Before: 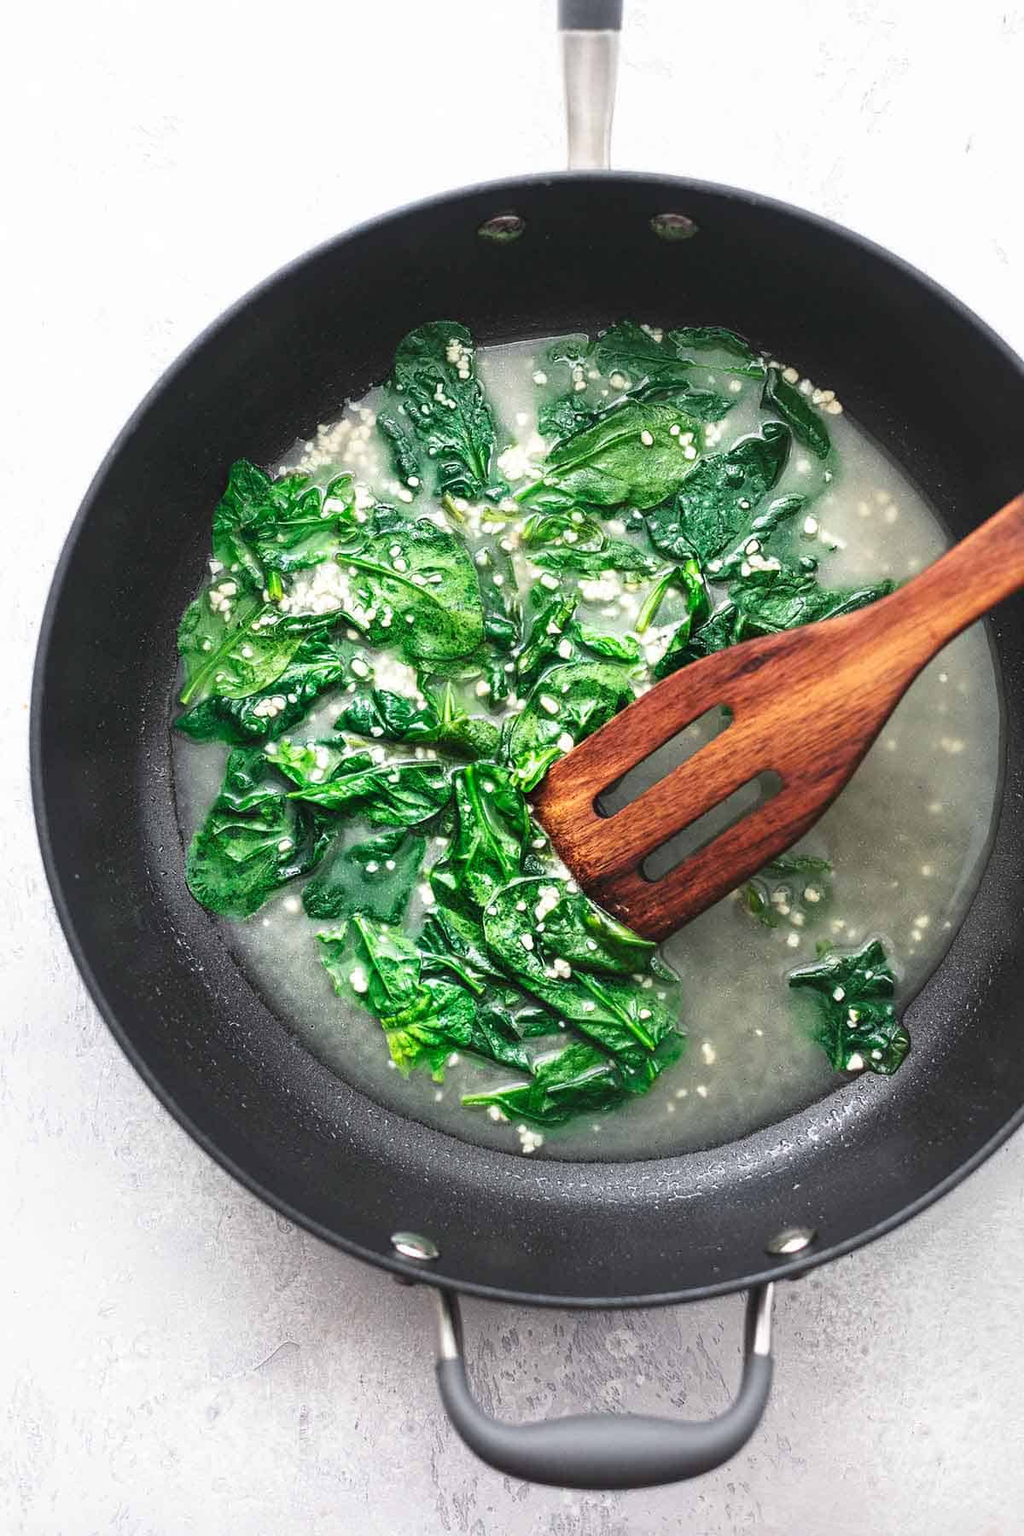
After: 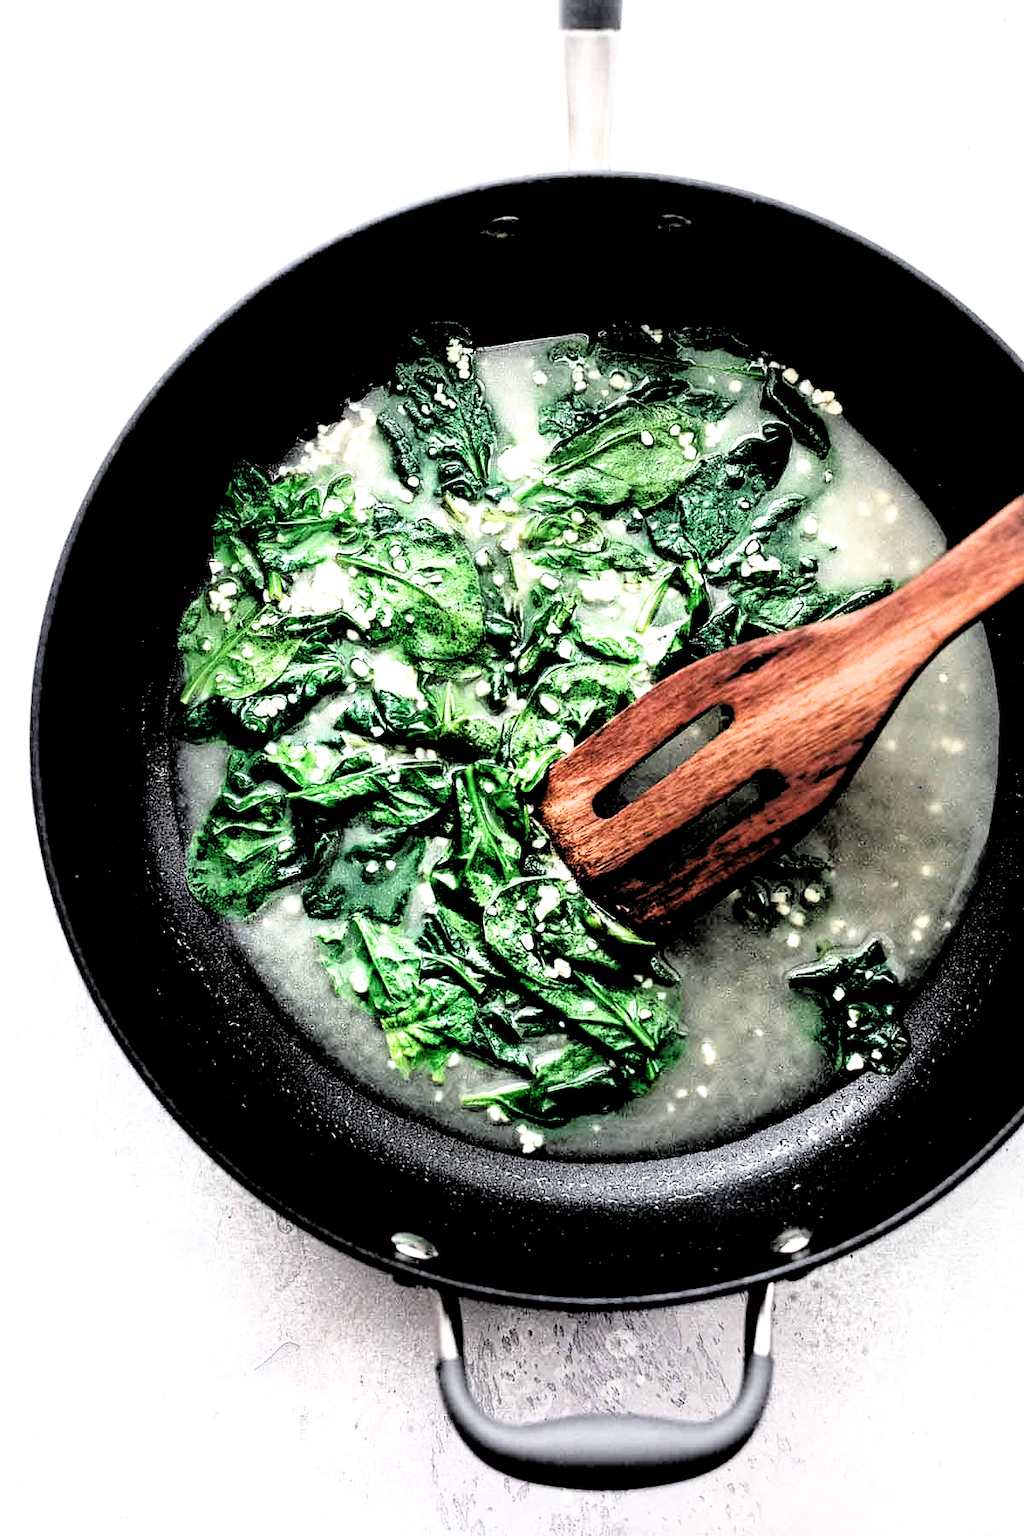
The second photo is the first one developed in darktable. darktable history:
filmic rgb: black relative exposure -1.08 EV, white relative exposure 2.08 EV, threshold 3.05 EV, hardness 1.56, contrast 2.24, enable highlight reconstruction true
